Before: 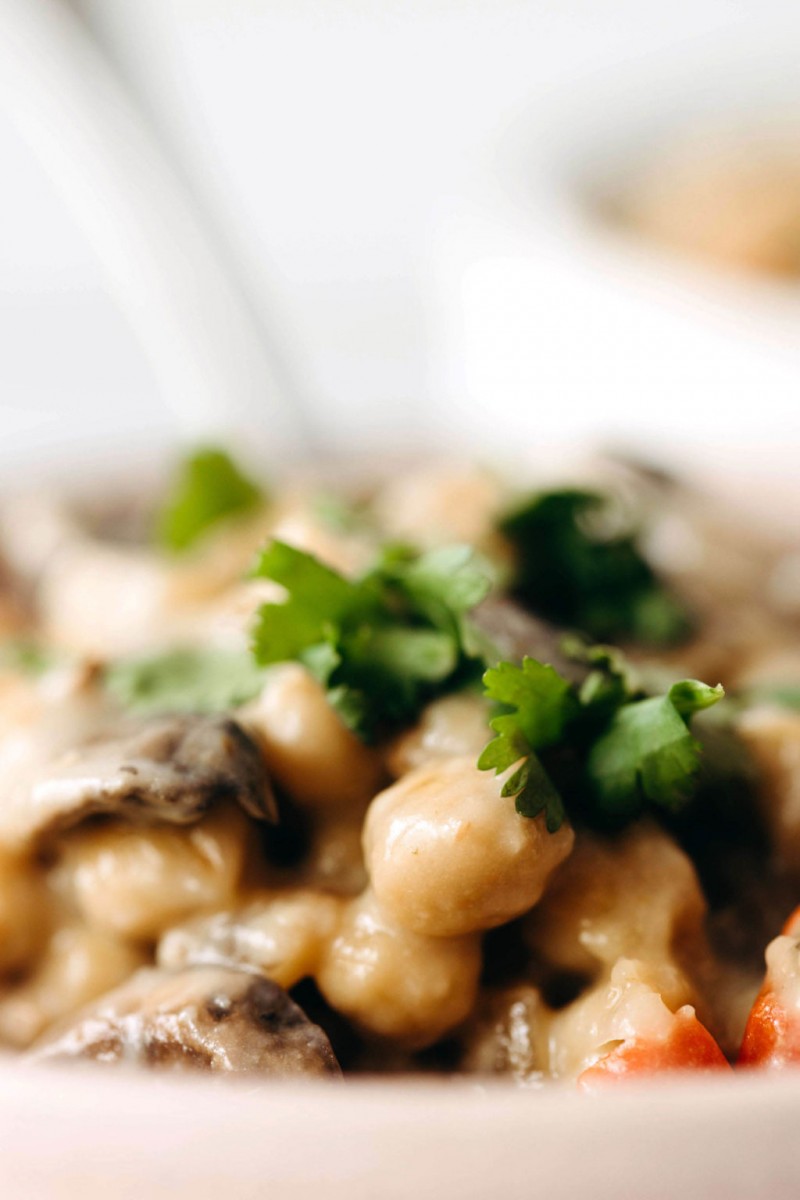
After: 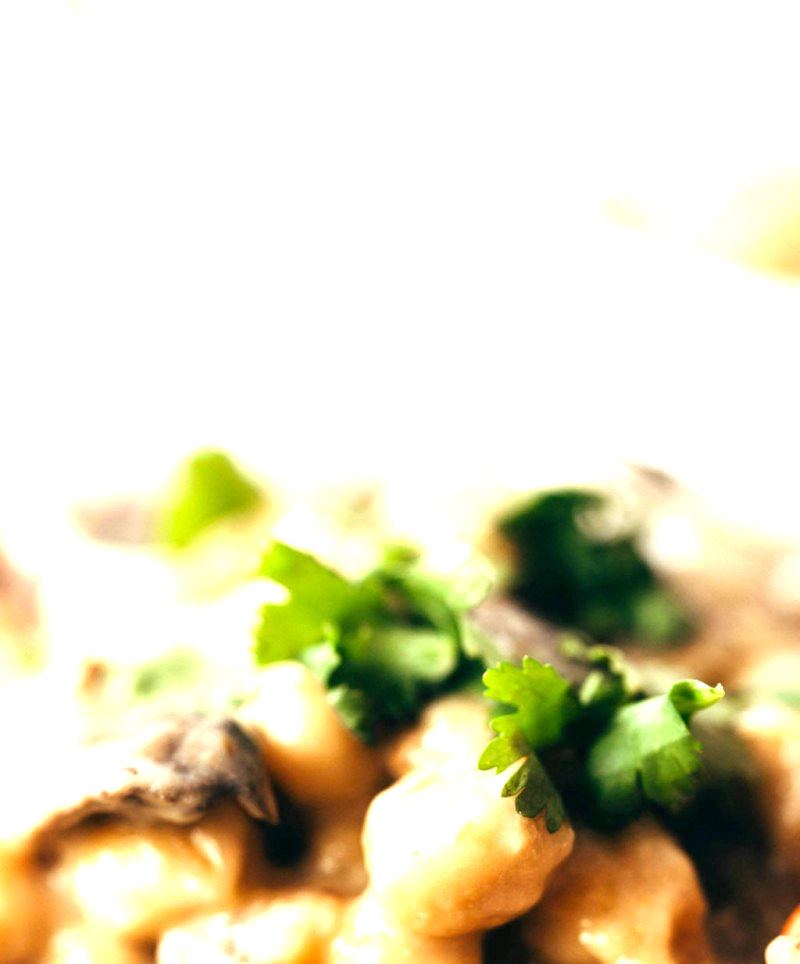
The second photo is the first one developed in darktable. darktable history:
exposure: black level correction 0.001, exposure 1.399 EV, compensate highlight preservation false
crop: bottom 19.657%
